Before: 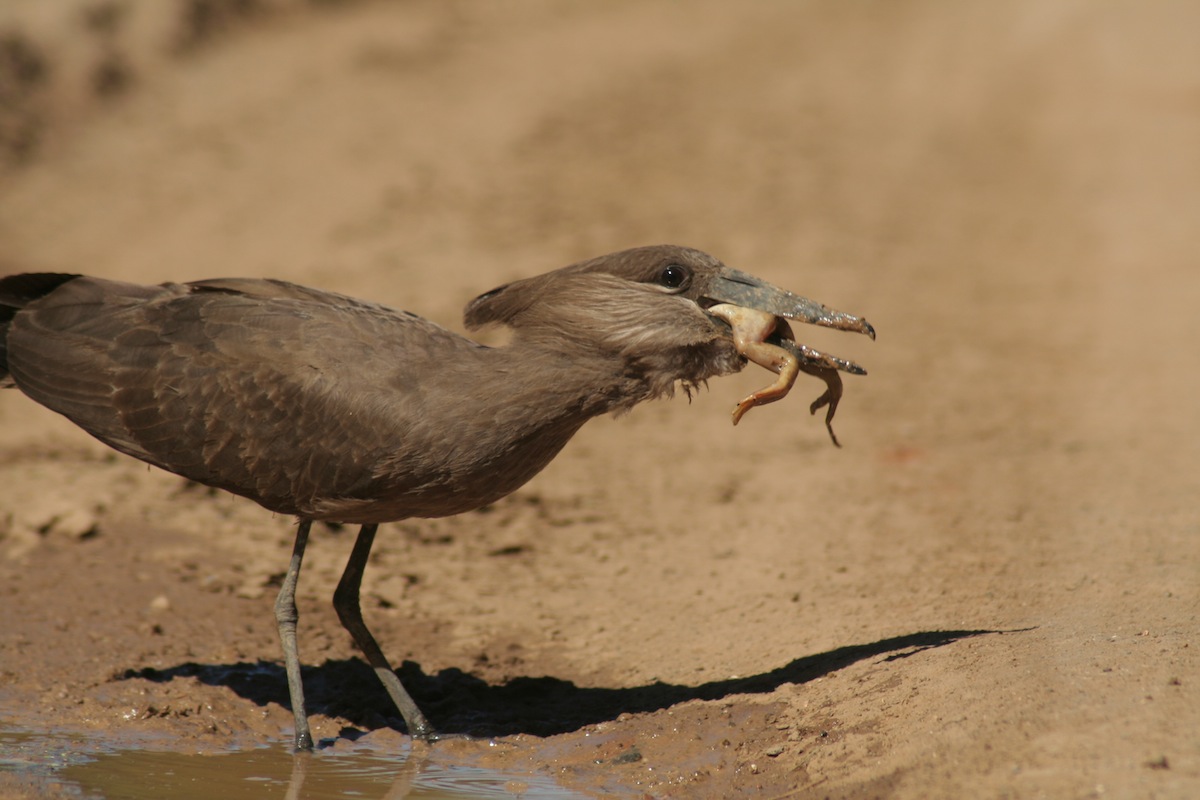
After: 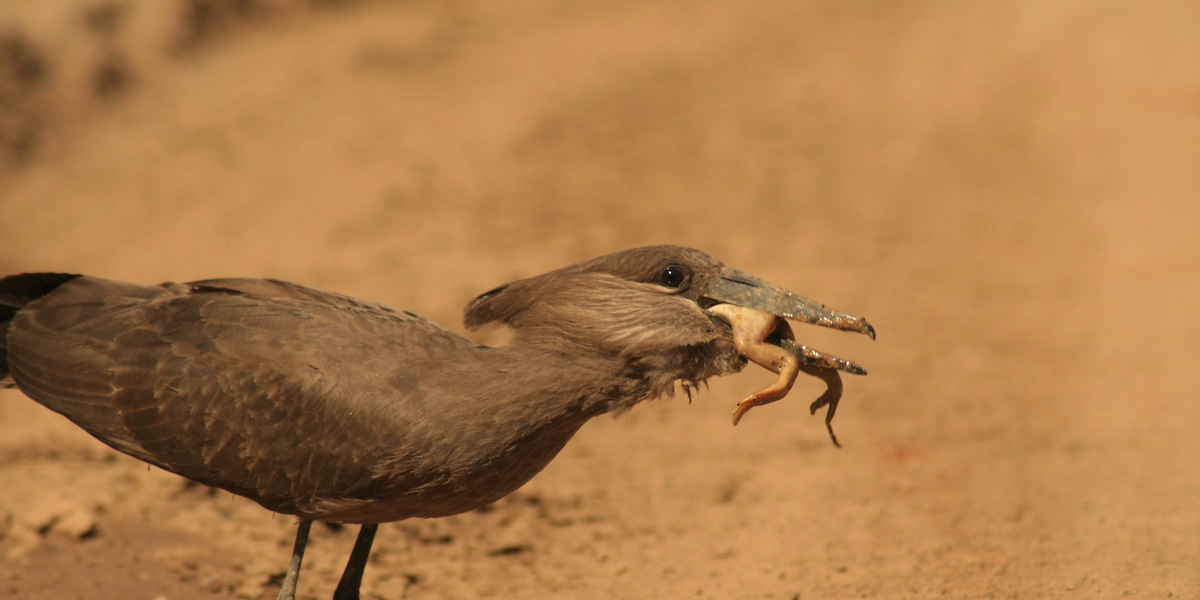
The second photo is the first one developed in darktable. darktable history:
crop: bottom 24.988%
color correction: highlights a* -0.182, highlights b* -0.124
white balance: red 1.123, blue 0.83
